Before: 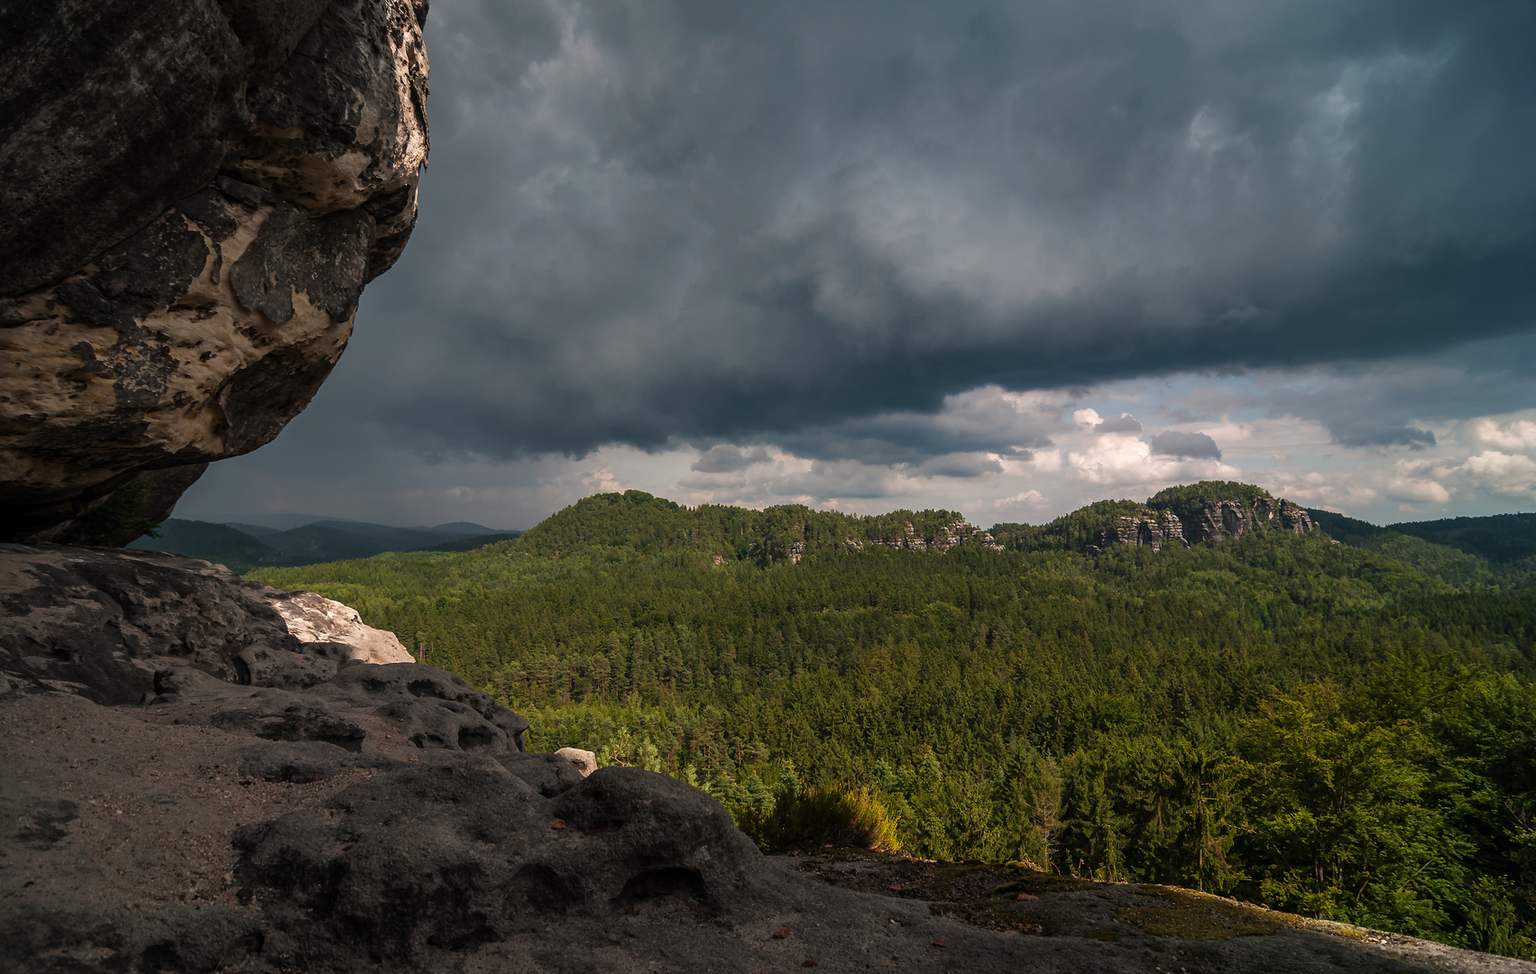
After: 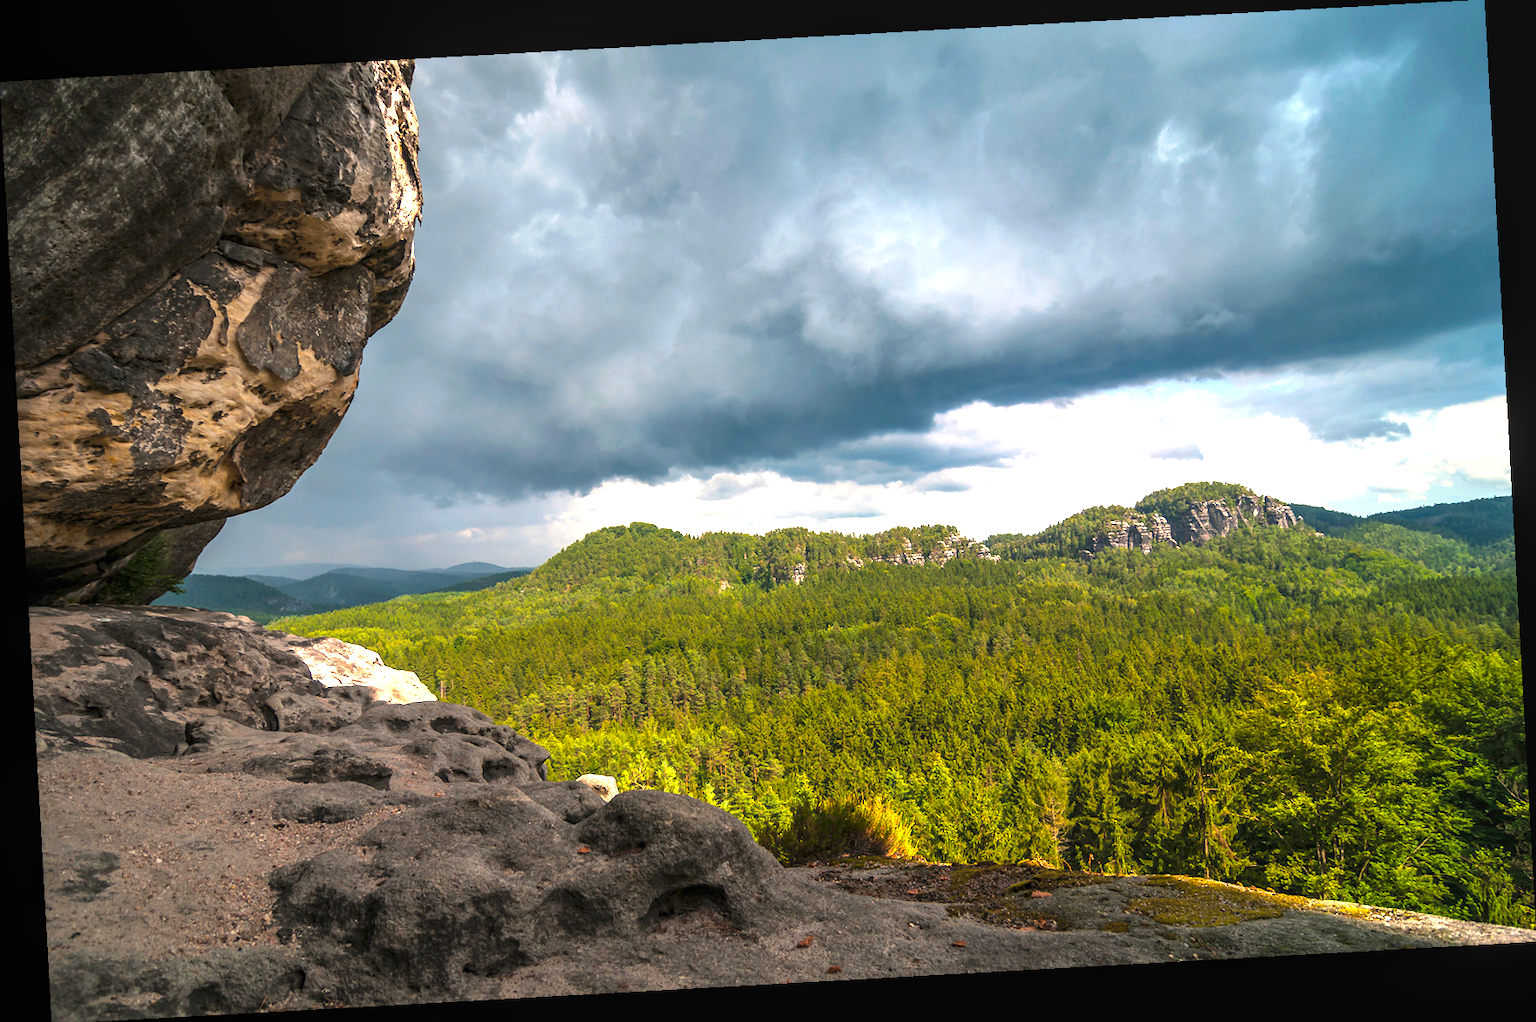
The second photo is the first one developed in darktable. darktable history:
exposure: exposure 2.04 EV, compensate highlight preservation false
rotate and perspective: rotation -3.18°, automatic cropping off
local contrast: detail 110%
color balance rgb: perceptual saturation grading › global saturation 20%, global vibrance 20%
